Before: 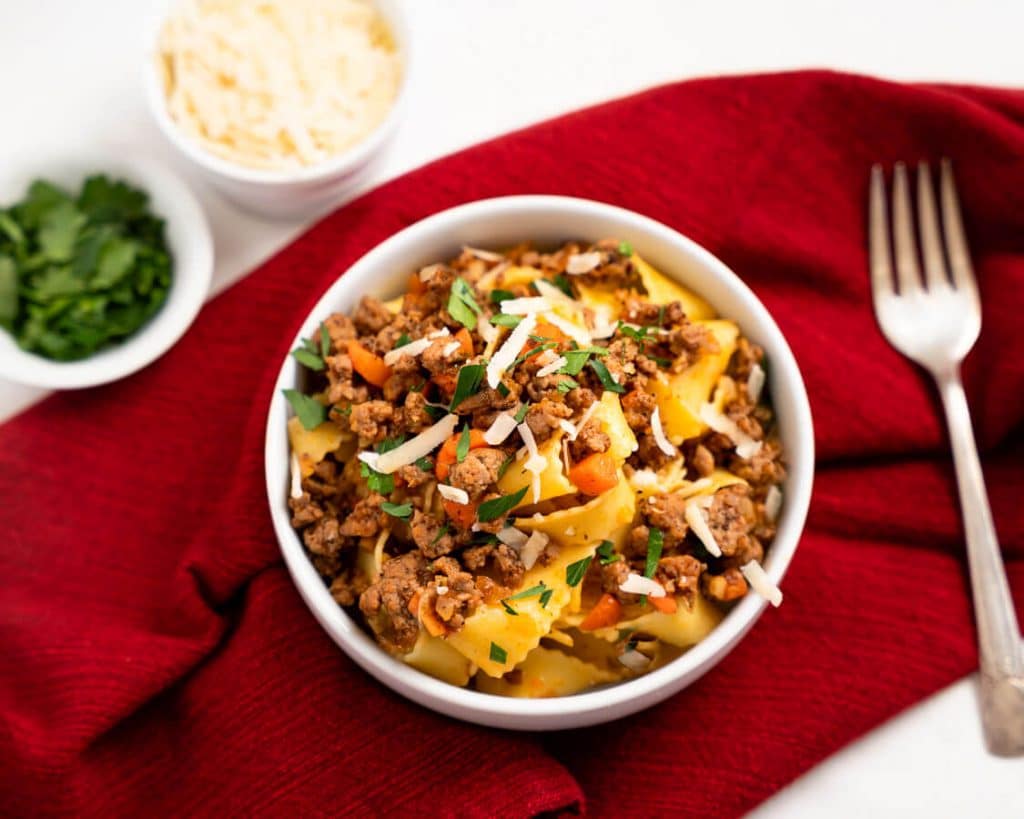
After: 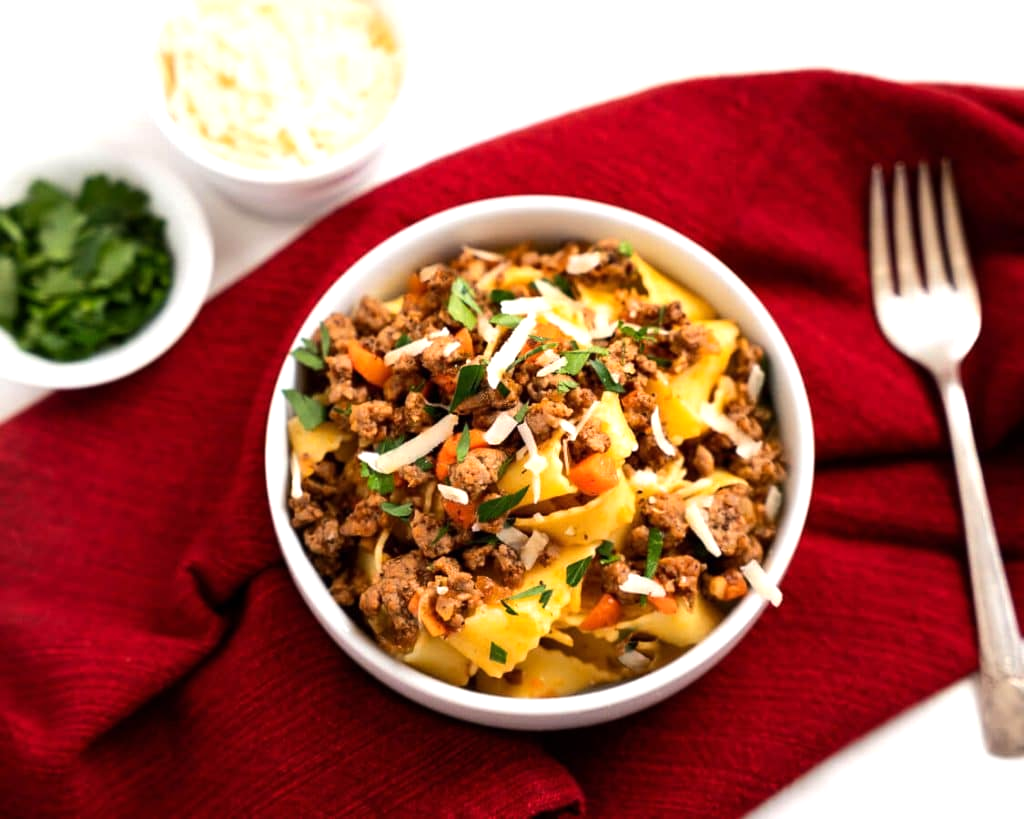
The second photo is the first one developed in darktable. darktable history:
tone equalizer: -8 EV -0.417 EV, -7 EV -0.389 EV, -6 EV -0.333 EV, -5 EV -0.222 EV, -3 EV 0.222 EV, -2 EV 0.333 EV, -1 EV 0.389 EV, +0 EV 0.417 EV, edges refinement/feathering 500, mask exposure compensation -1.57 EV, preserve details no
exposure: exposure -0.021 EV, compensate highlight preservation false
